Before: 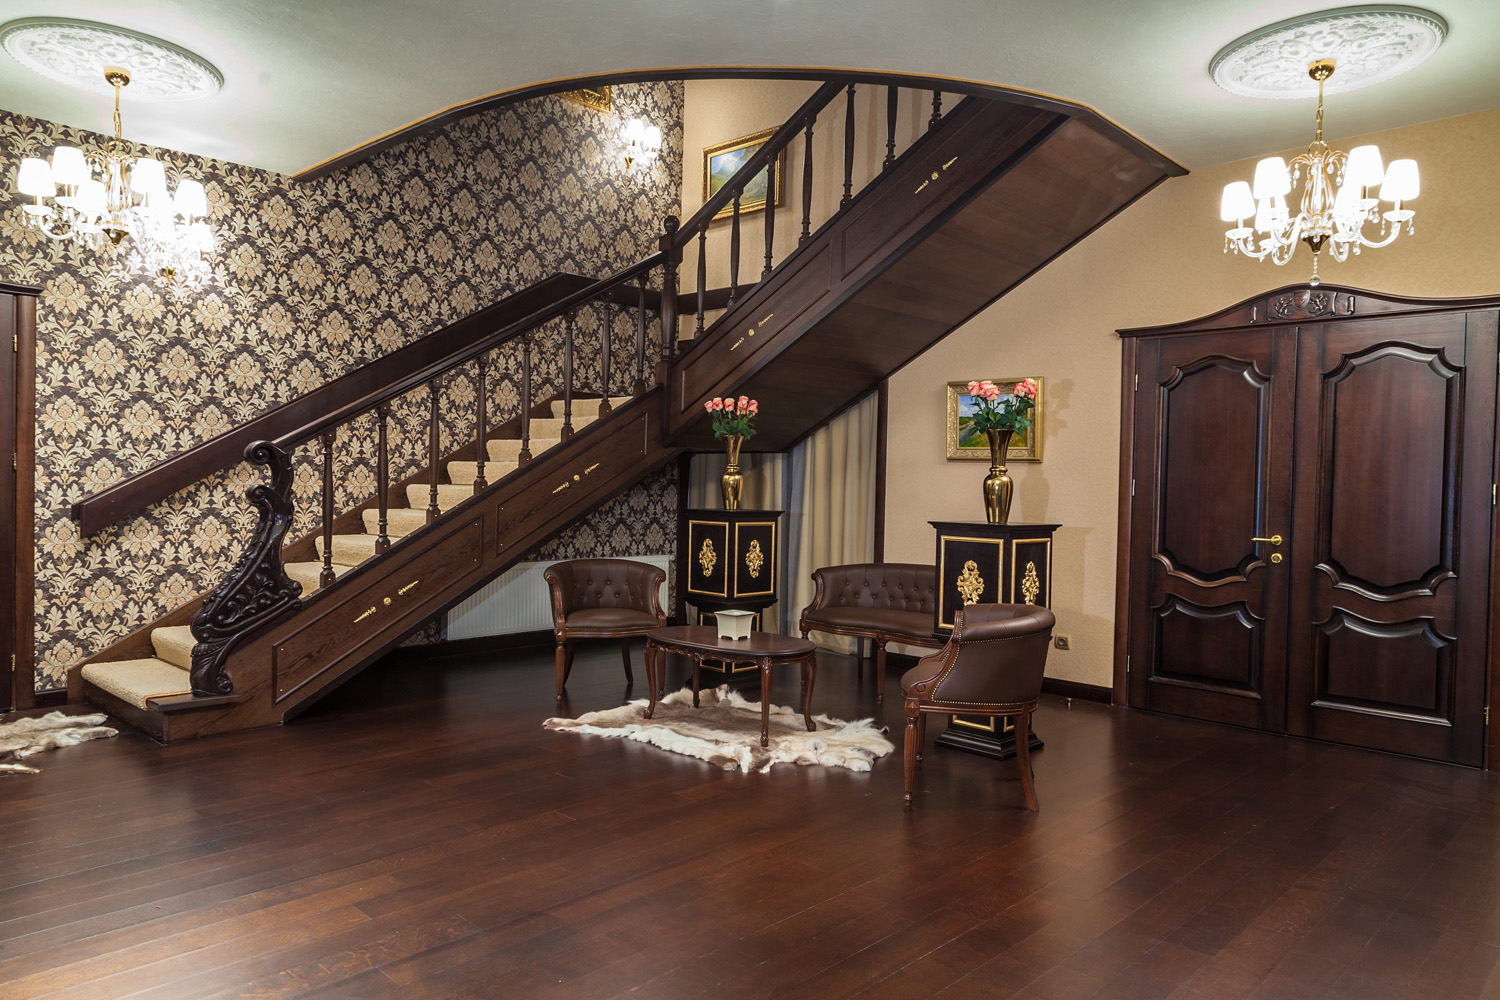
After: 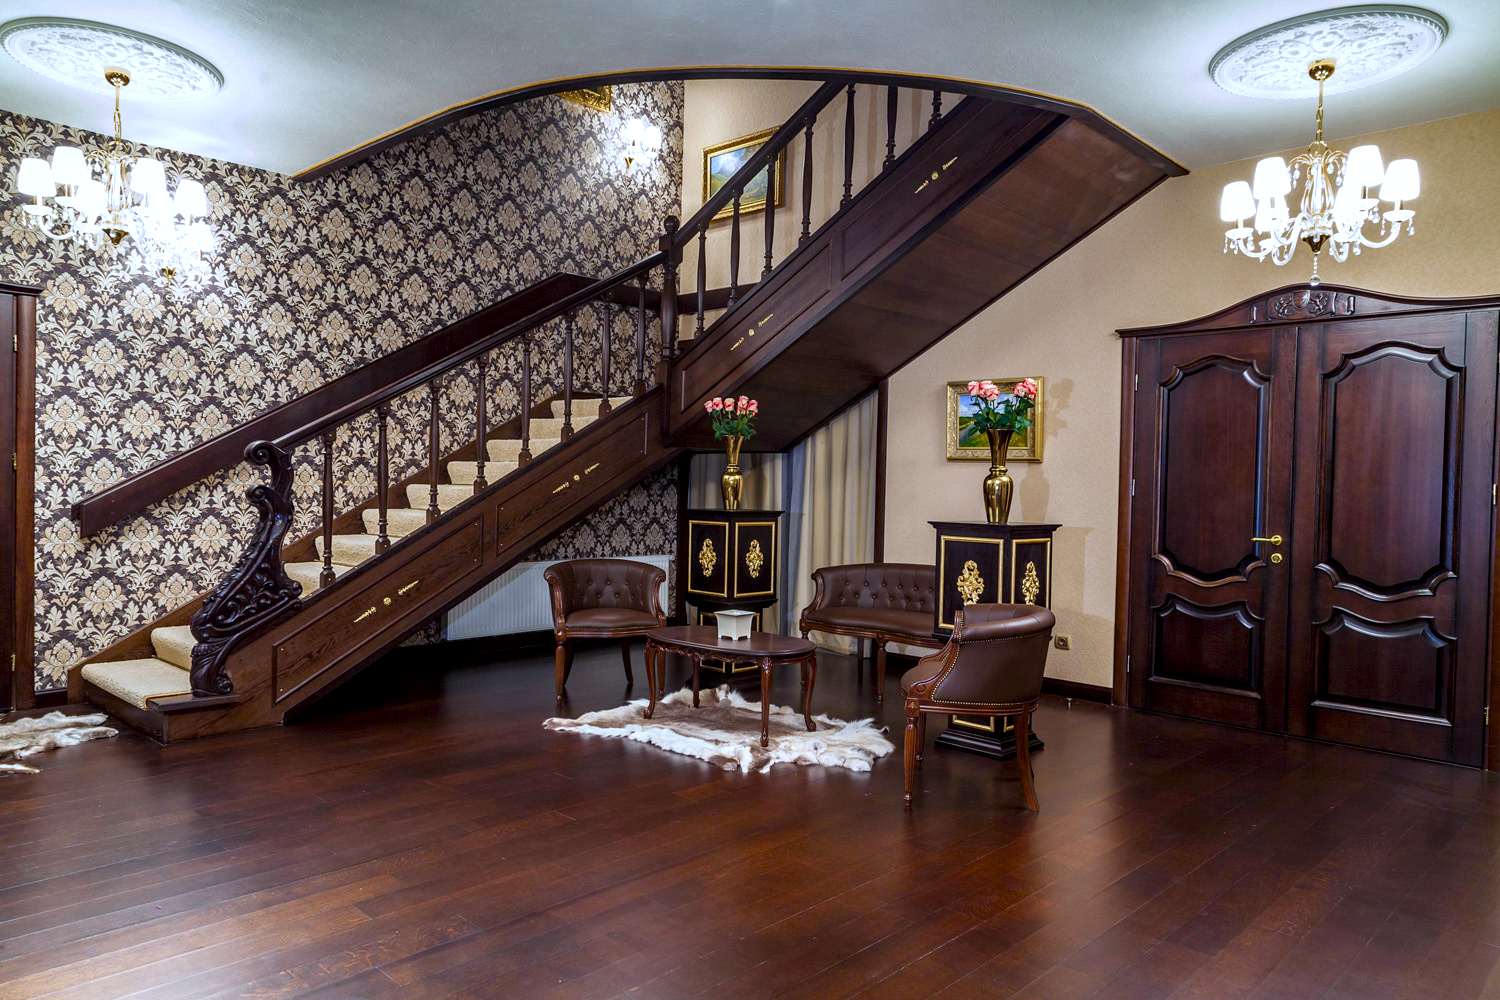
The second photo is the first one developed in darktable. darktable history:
white balance: red 0.948, green 1.02, blue 1.176
color balance rgb: perceptual saturation grading › global saturation 20%, perceptual saturation grading › highlights -25%, perceptual saturation grading › shadows 50%
local contrast: highlights 25%, shadows 75%, midtone range 0.75
